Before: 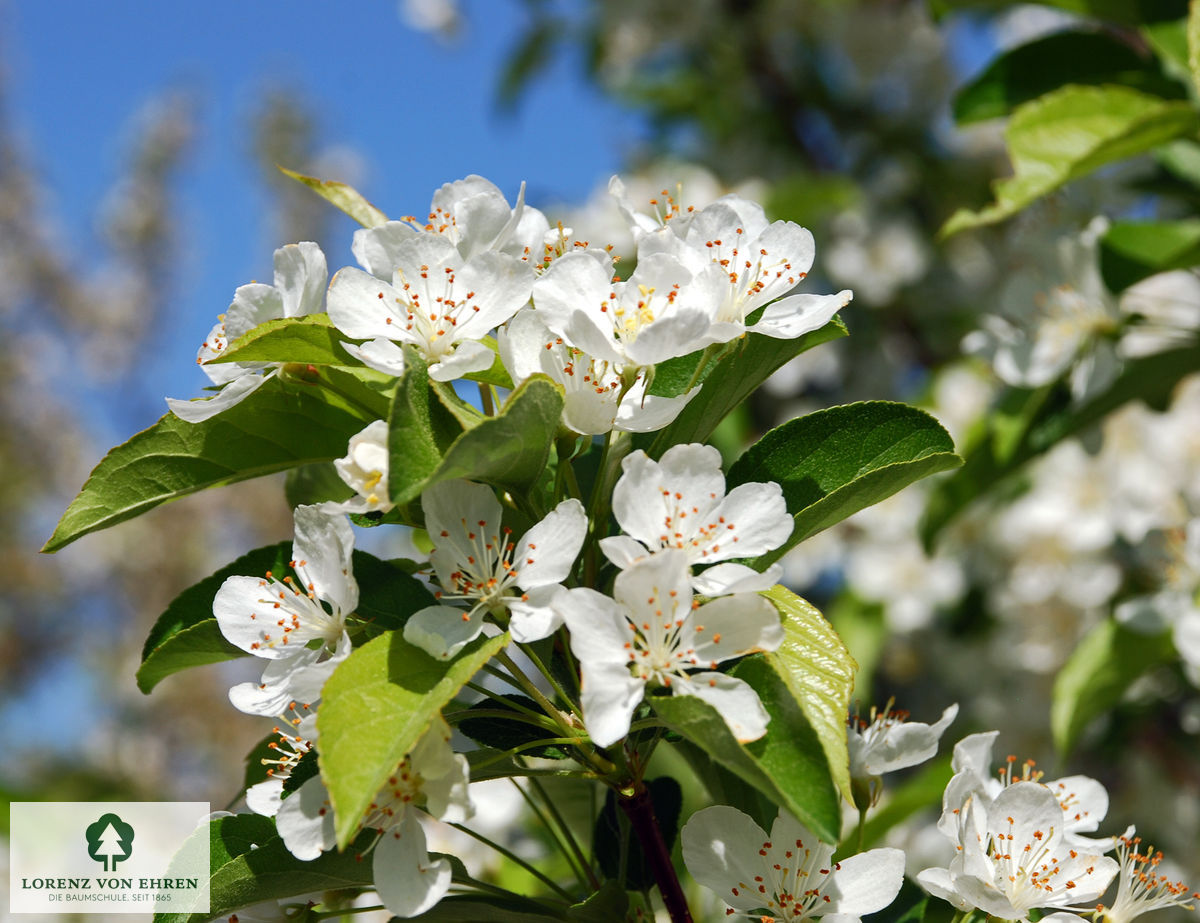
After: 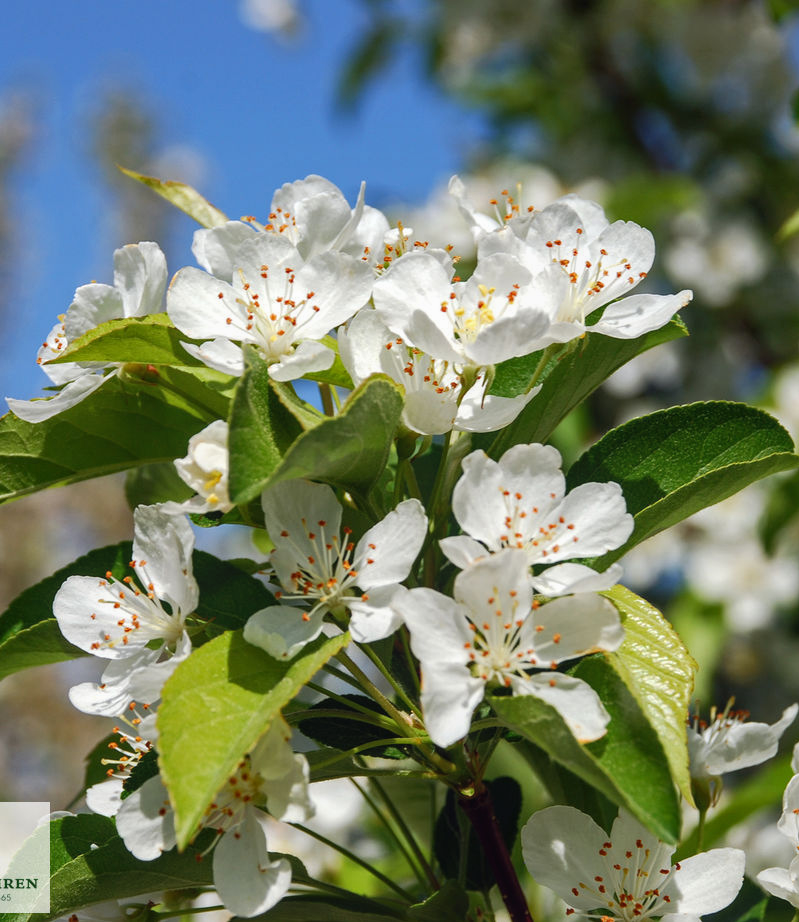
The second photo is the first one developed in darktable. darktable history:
crop and rotate: left 13.409%, right 19.924%
local contrast: detail 110%
